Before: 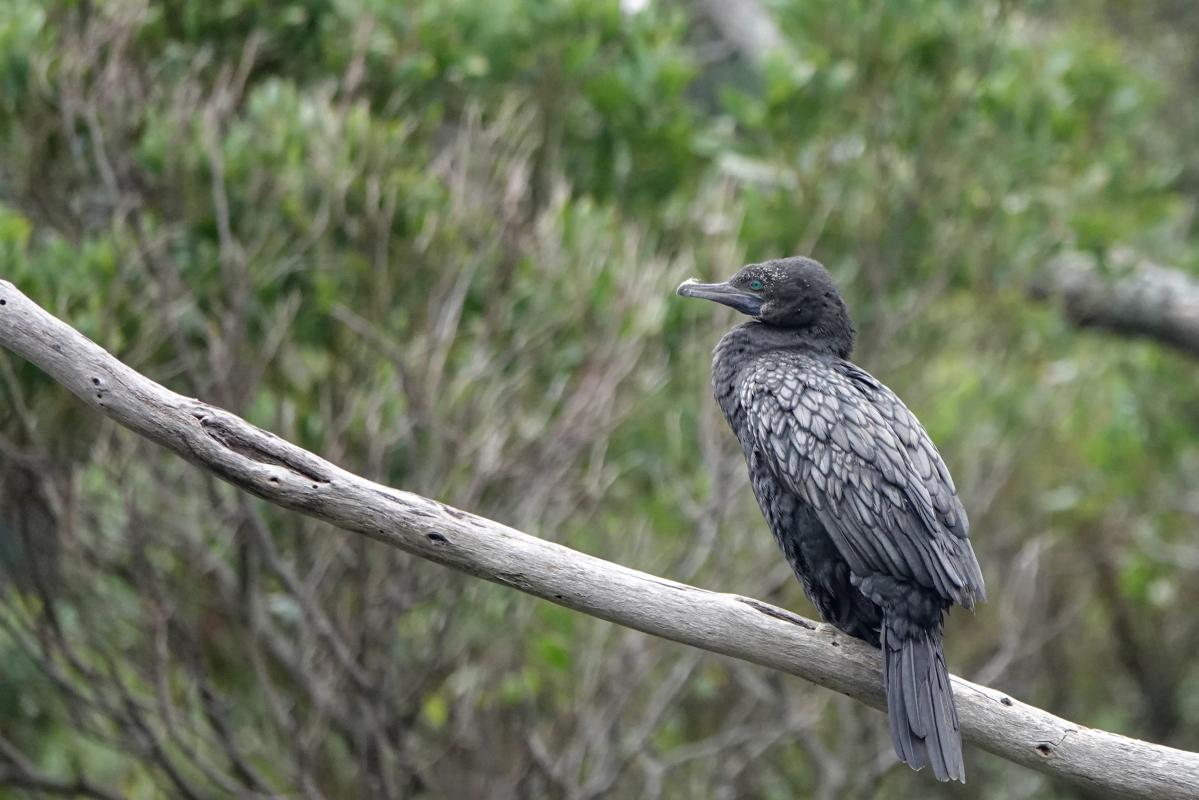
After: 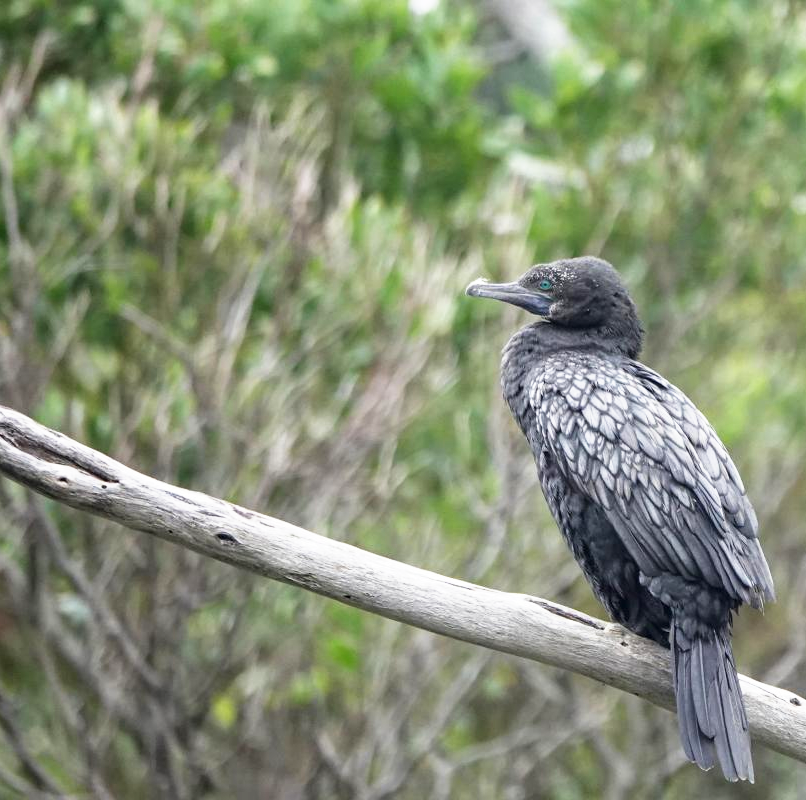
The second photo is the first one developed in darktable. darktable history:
base curve: curves: ch0 [(0, 0) (0.557, 0.834) (1, 1)], preserve colors none
crop and rotate: left 17.68%, right 15.071%
